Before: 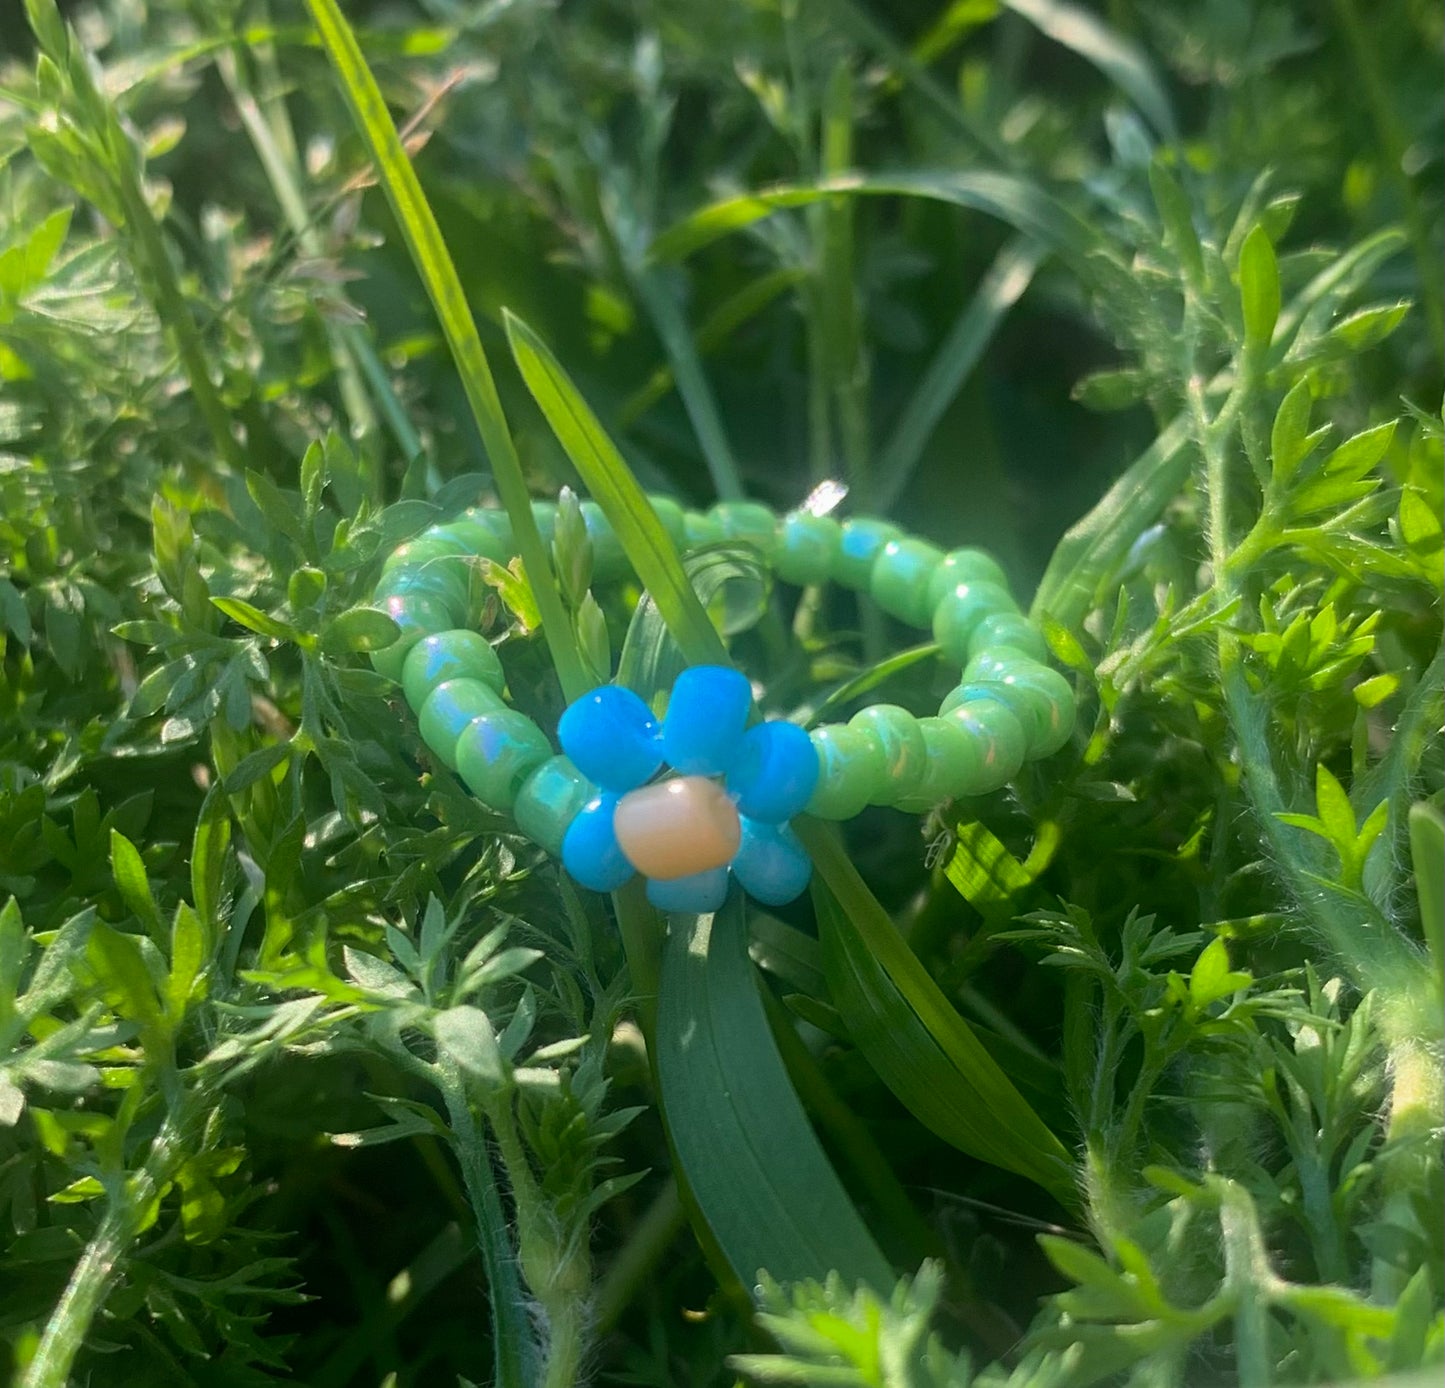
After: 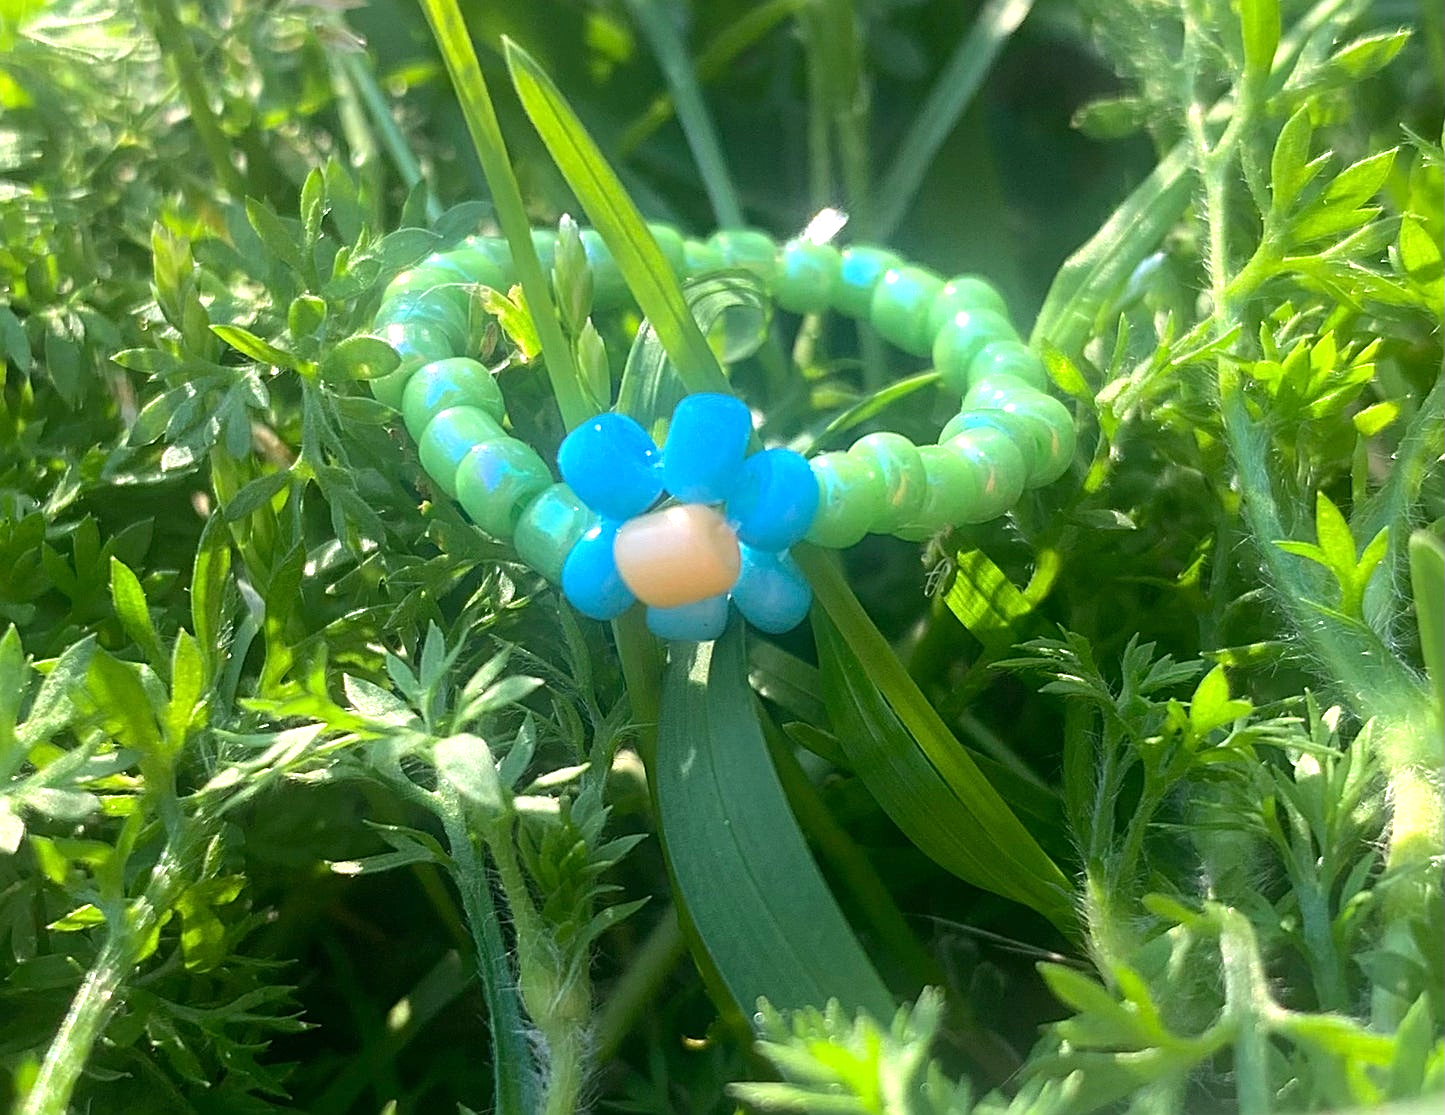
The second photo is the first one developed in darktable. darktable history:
crop and rotate: top 19.637%
exposure: exposure 0.761 EV, compensate highlight preservation false
sharpen: on, module defaults
